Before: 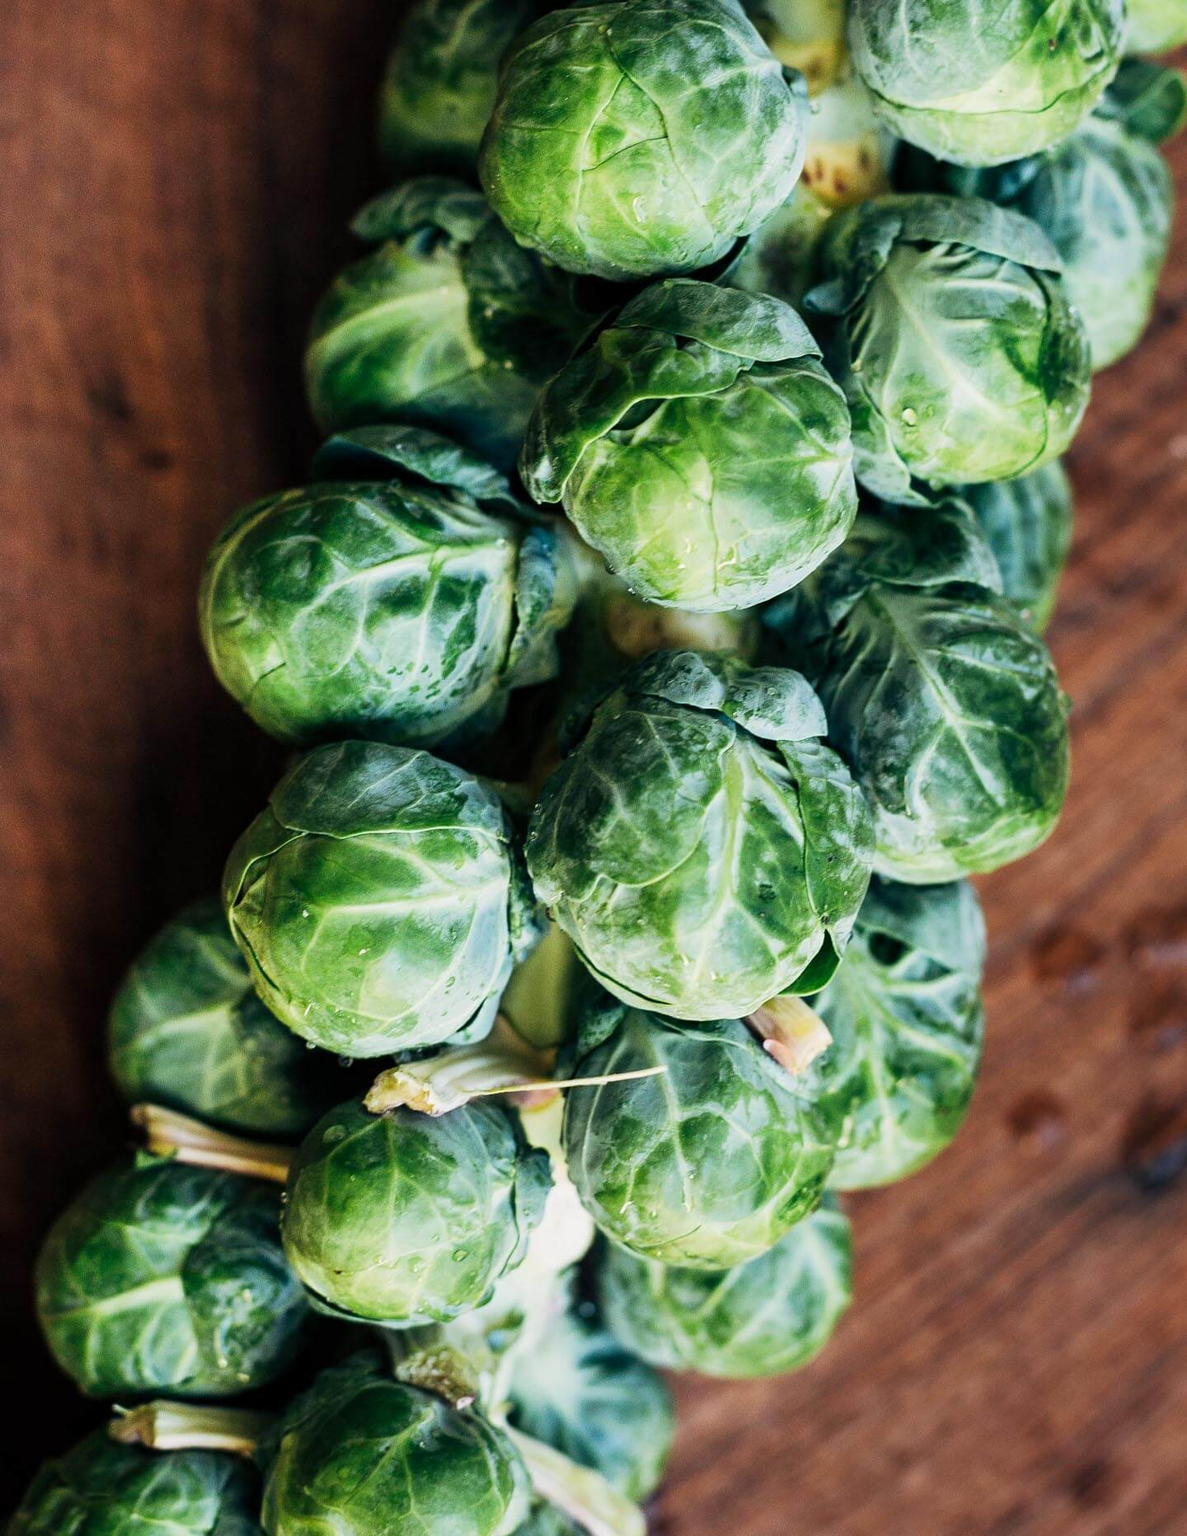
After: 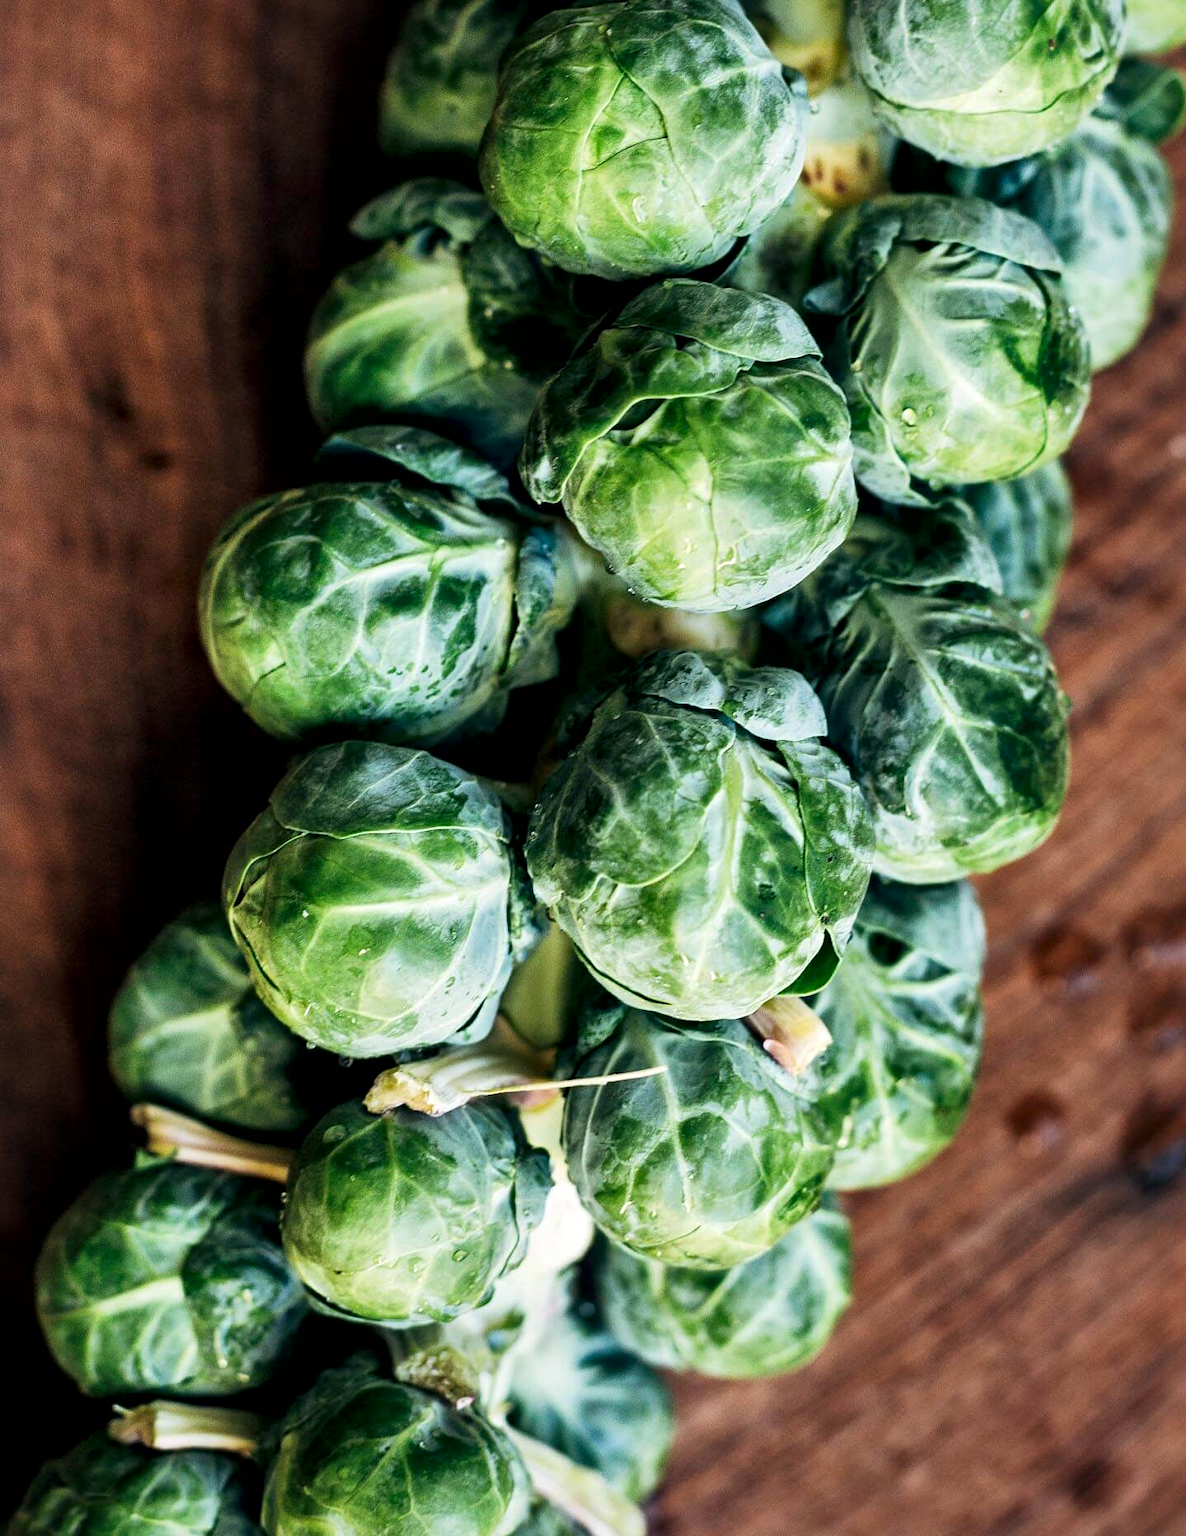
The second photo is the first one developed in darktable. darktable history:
local contrast: mode bilateral grid, contrast 24, coarseness 48, detail 152%, midtone range 0.2
